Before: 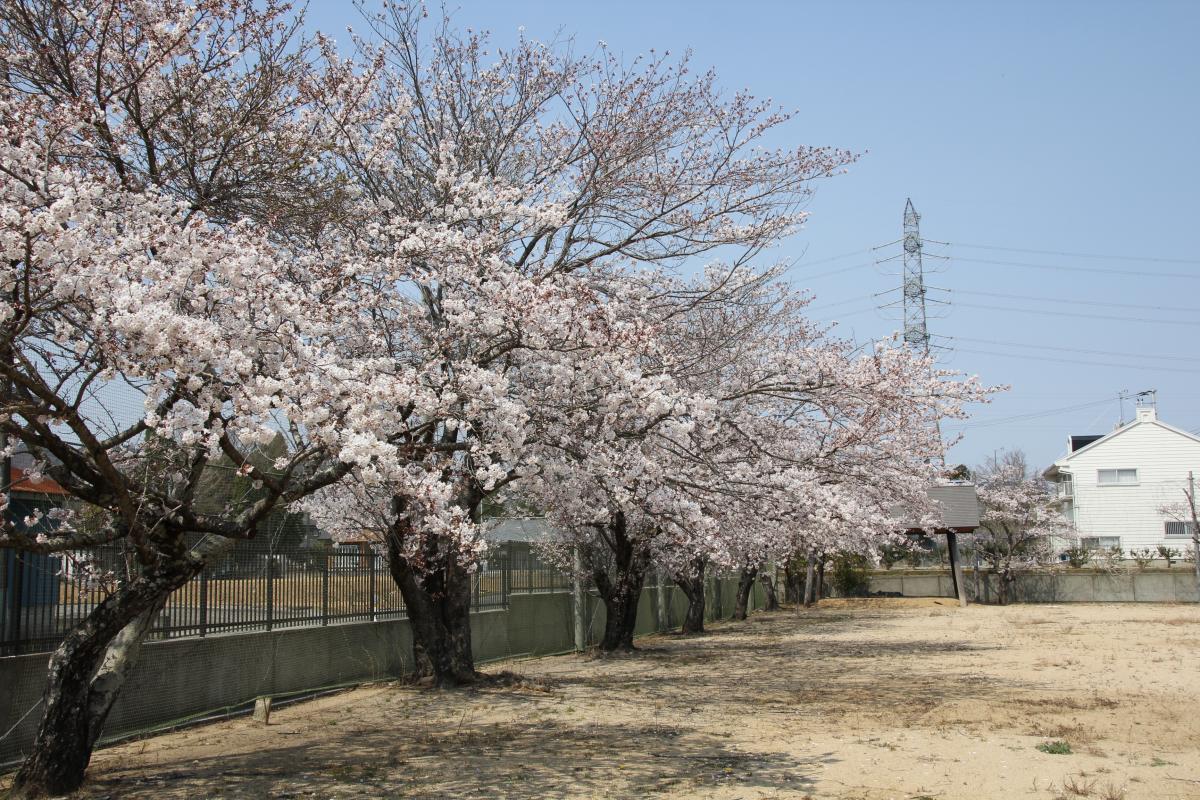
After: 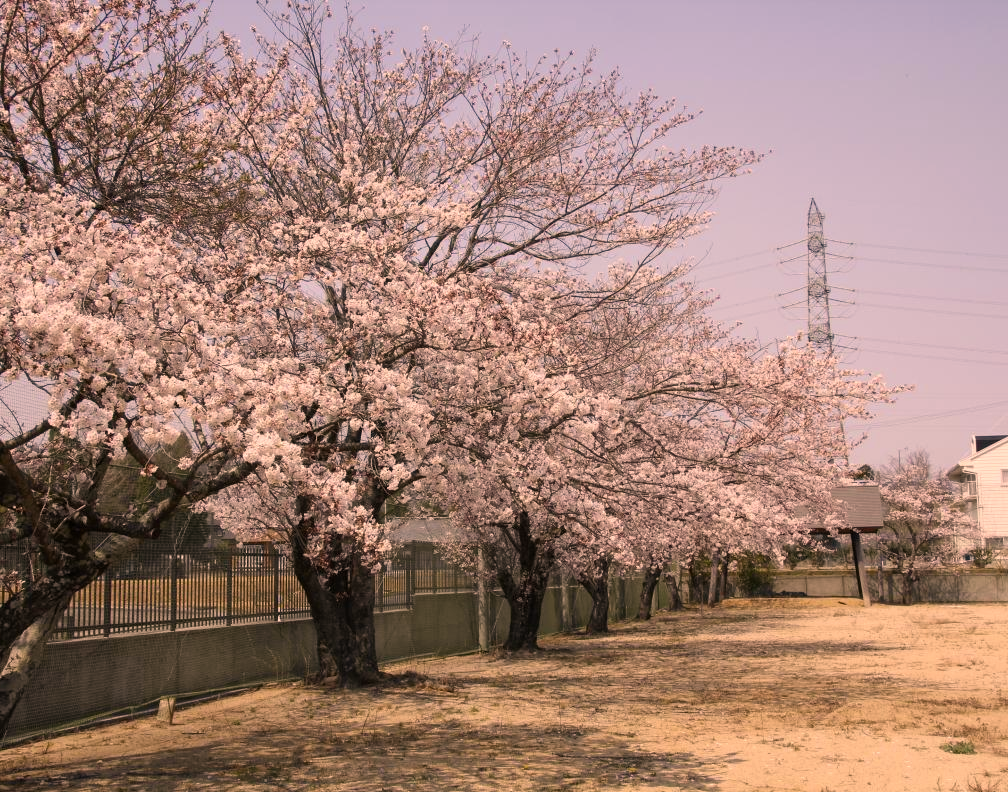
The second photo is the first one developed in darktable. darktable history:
crop: left 8.026%, right 7.374%
color correction: highlights a* 21.16, highlights b* 19.61
